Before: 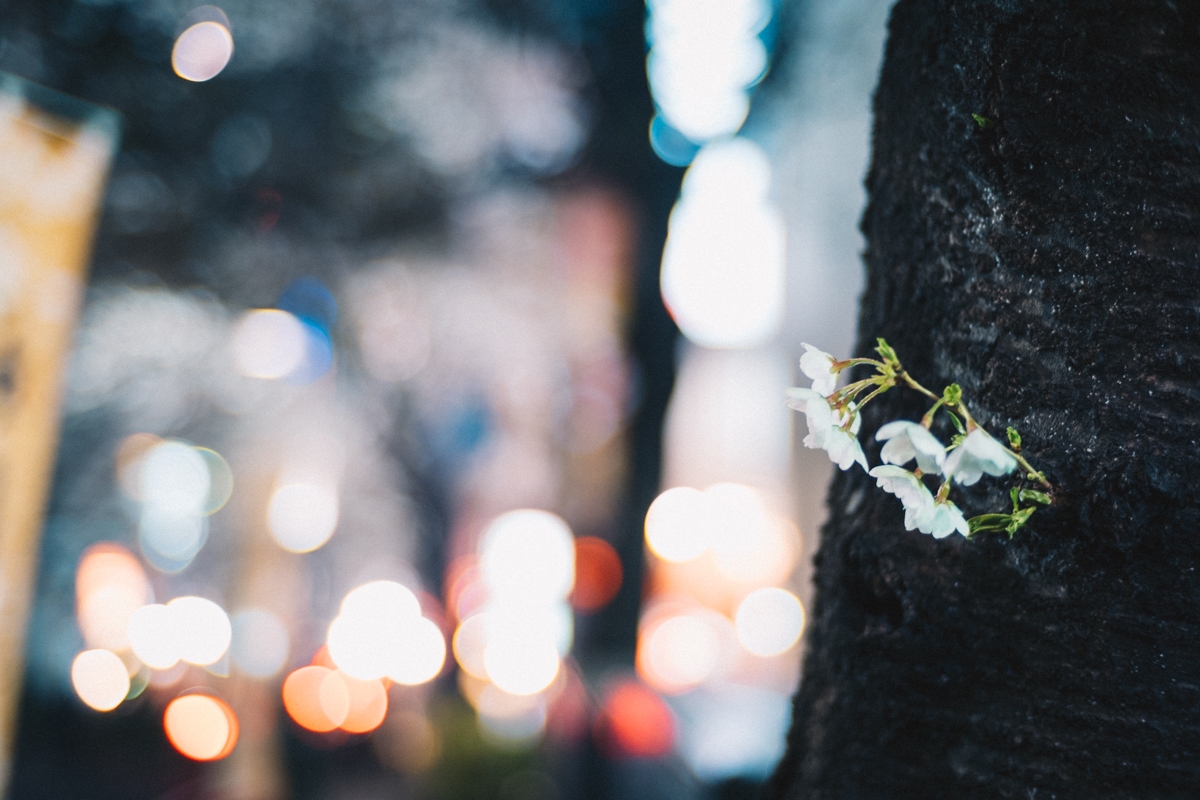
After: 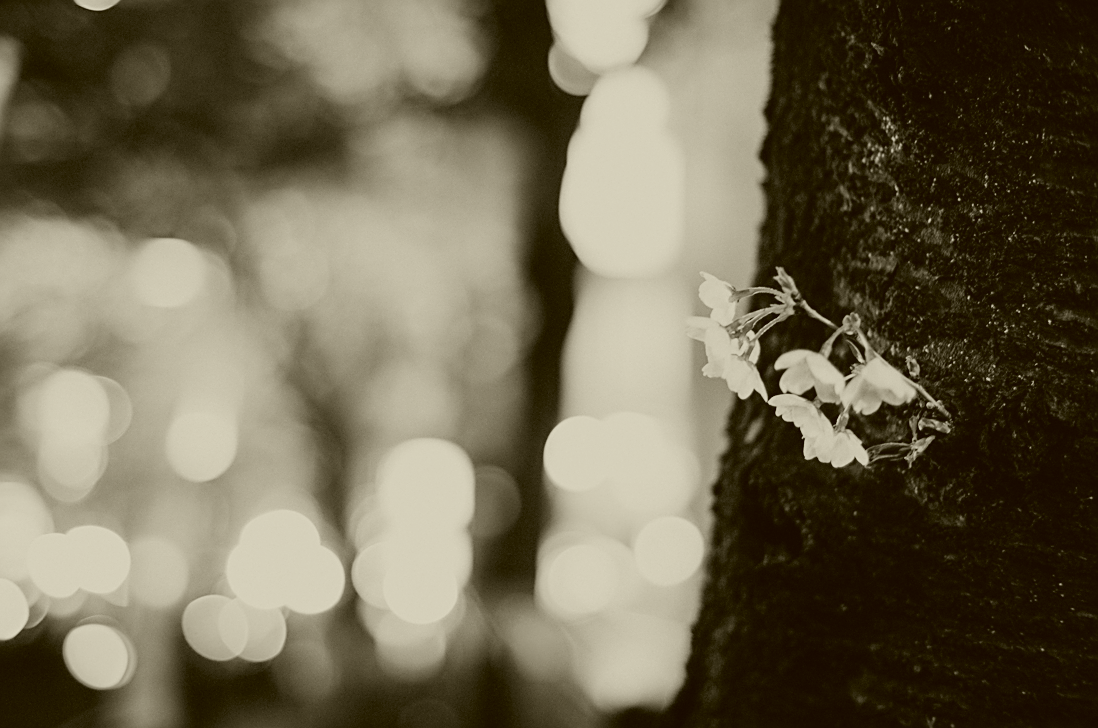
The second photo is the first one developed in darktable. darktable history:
exposure: compensate highlight preservation false
crop and rotate: left 8.463%, top 8.939%
sharpen: on, module defaults
color calibration: output gray [0.21, 0.42, 0.37, 0], x 0.339, y 0.353, temperature 5175.08 K
filmic rgb: black relative exposure -7.46 EV, white relative exposure 4.86 EV, hardness 3.39
tone curve: curves: ch0 [(0, 0.024) (0.119, 0.146) (0.474, 0.485) (0.718, 0.739) (0.817, 0.839) (1, 0.998)]; ch1 [(0, 0) (0.377, 0.416) (0.439, 0.451) (0.477, 0.477) (0.501, 0.503) (0.538, 0.544) (0.58, 0.602) (0.664, 0.676) (0.783, 0.804) (1, 1)]; ch2 [(0, 0) (0.38, 0.405) (0.463, 0.456) (0.498, 0.497) (0.524, 0.535) (0.578, 0.576) (0.648, 0.665) (1, 1)], color space Lab, independent channels
color correction: highlights a* -1.78, highlights b* 10.3, shadows a* 0.853, shadows b* 18.77
